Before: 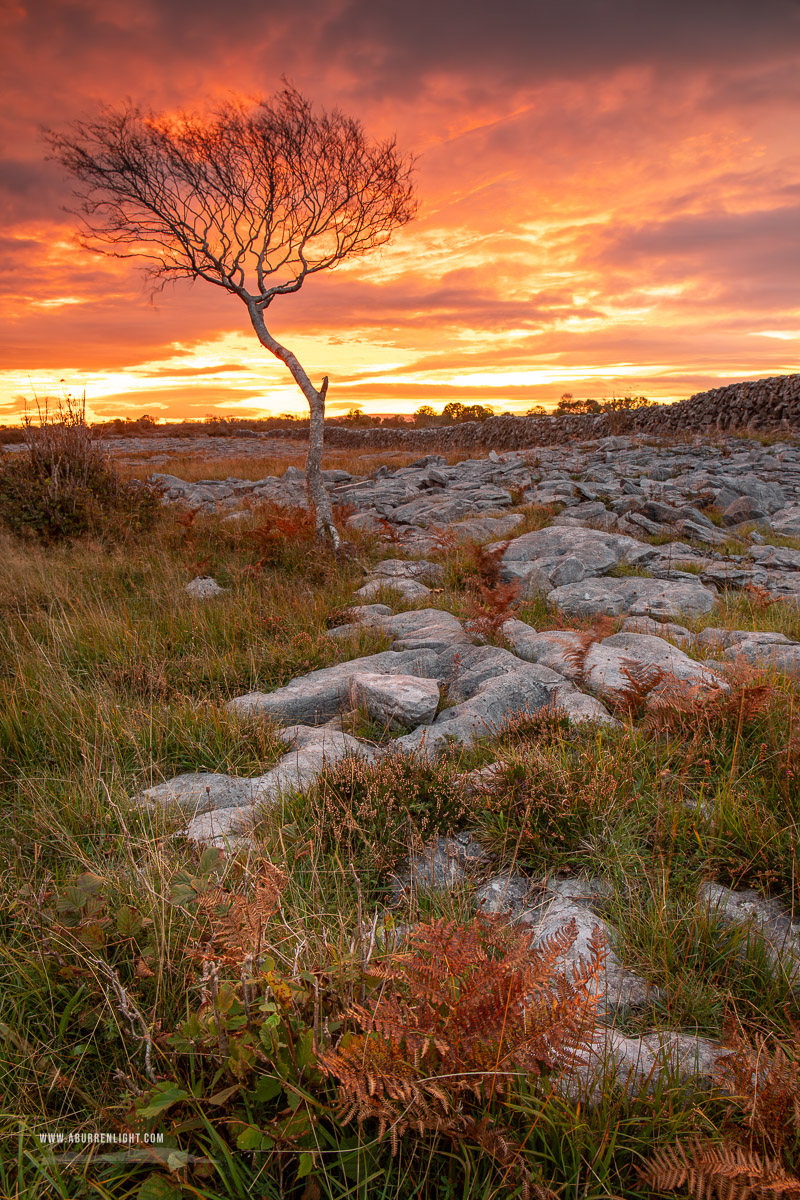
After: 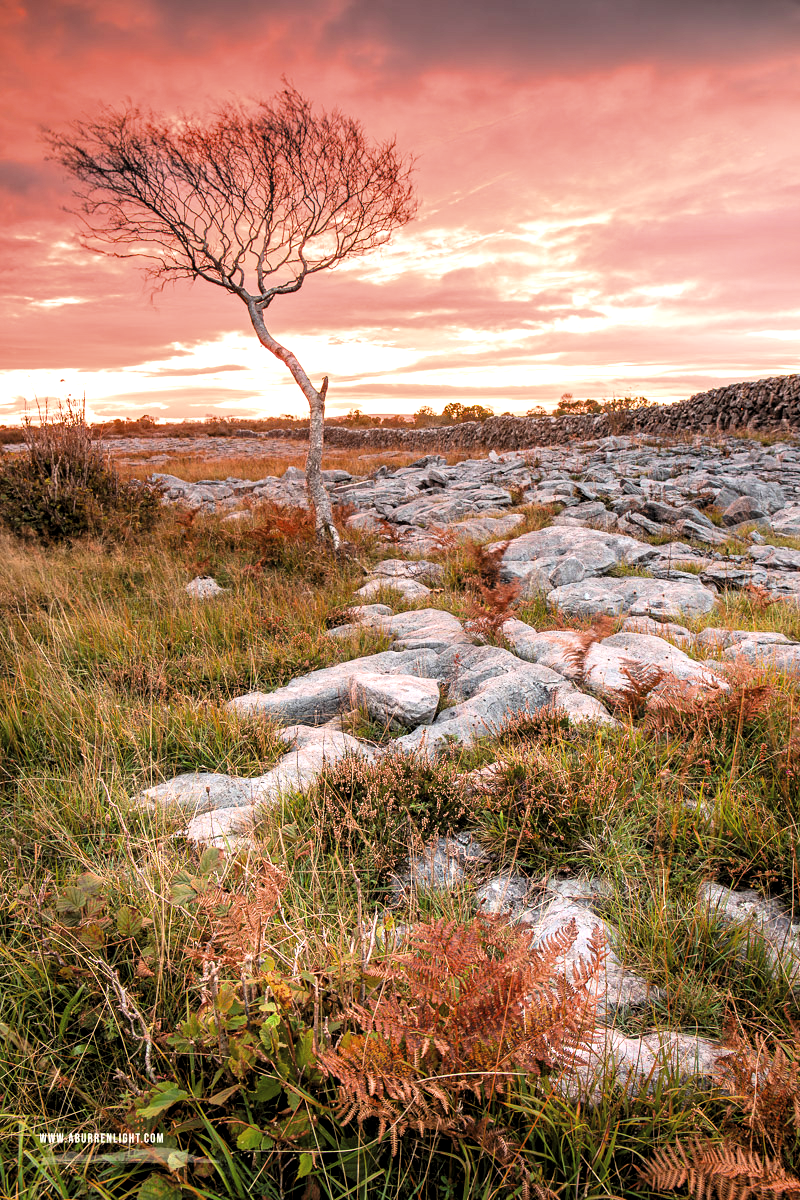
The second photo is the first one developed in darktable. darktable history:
exposure: black level correction 0, exposure 1.3 EV, compensate exposure bias true, compensate highlight preservation false
shadows and highlights: radius 337.17, shadows 29.01, soften with gaussian
levels: levels [0.101, 0.578, 0.953]
filmic rgb: black relative exposure -7.65 EV, white relative exposure 4.56 EV, hardness 3.61, color science v6 (2022)
